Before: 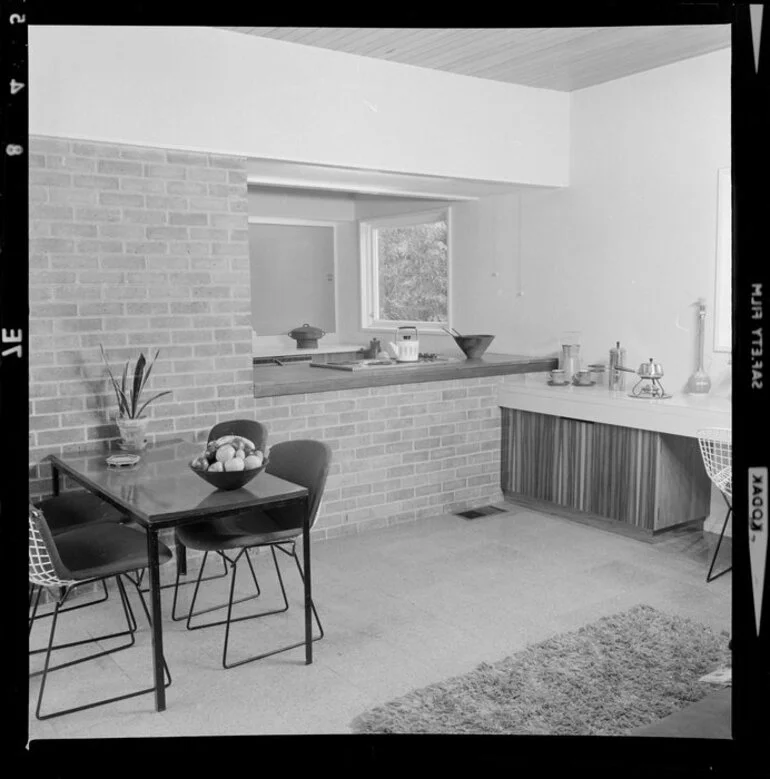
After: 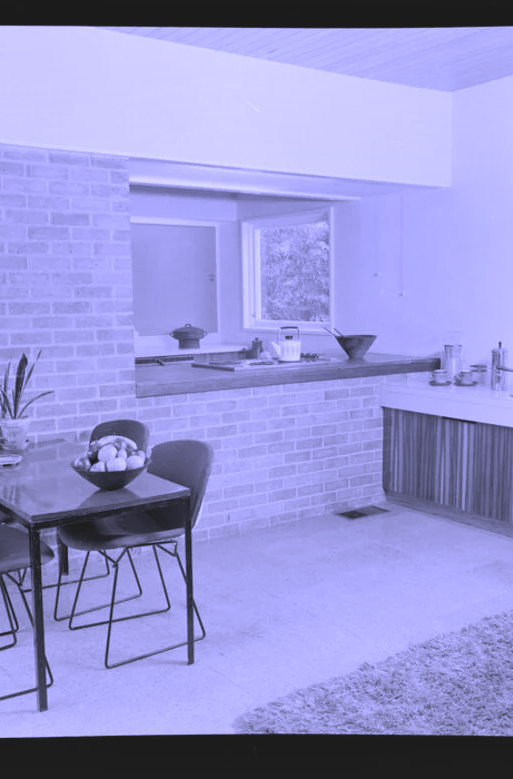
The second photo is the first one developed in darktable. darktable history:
crop: left 15.419%, right 17.914%
color zones: curves: ch0 [(0, 0.5) (0.143, 0.5) (0.286, 0.5) (0.429, 0.504) (0.571, 0.5) (0.714, 0.509) (0.857, 0.5) (1, 0.5)]; ch1 [(0, 0.425) (0.143, 0.425) (0.286, 0.375) (0.429, 0.405) (0.571, 0.5) (0.714, 0.47) (0.857, 0.425) (1, 0.435)]; ch2 [(0, 0.5) (0.143, 0.5) (0.286, 0.5) (0.429, 0.517) (0.571, 0.5) (0.714, 0.51) (0.857, 0.5) (1, 0.5)]
shadows and highlights: shadows color adjustment 97.66%, soften with gaussian
contrast brightness saturation: contrast -0.15, brightness 0.05, saturation -0.12
white balance: red 0.98, blue 1.61
